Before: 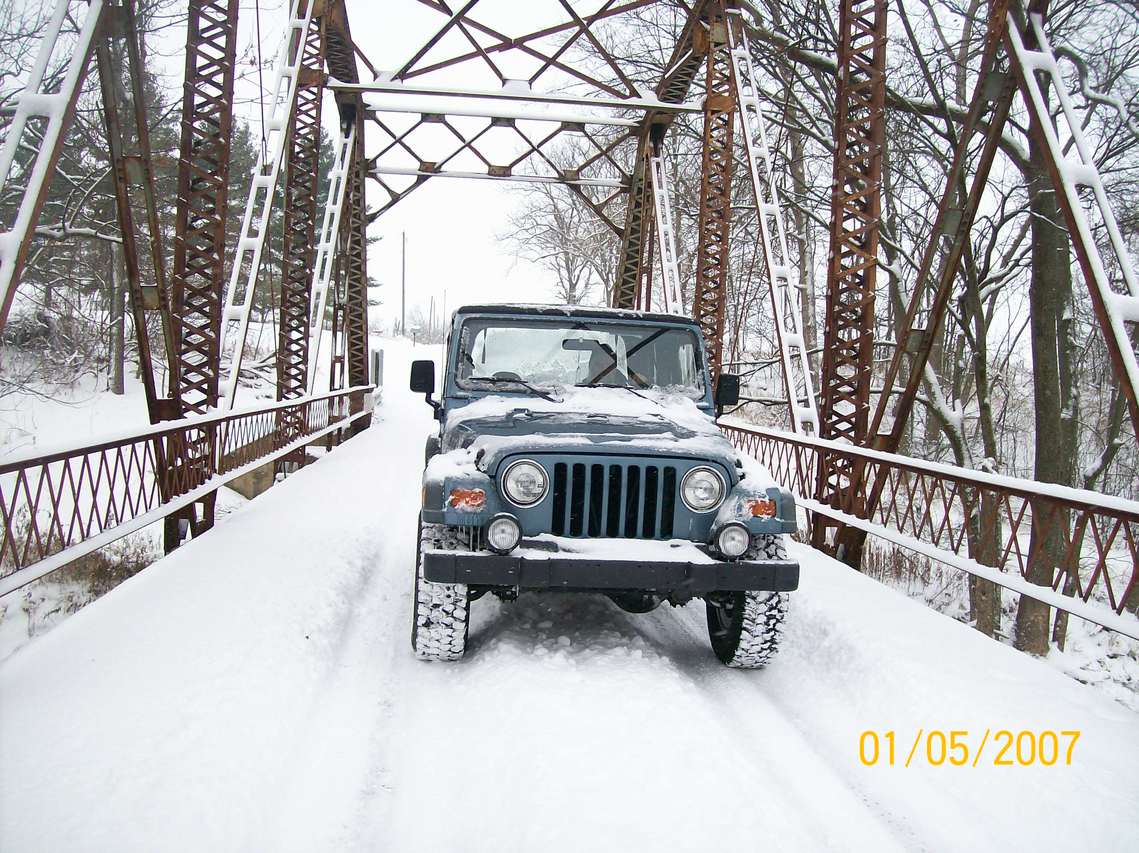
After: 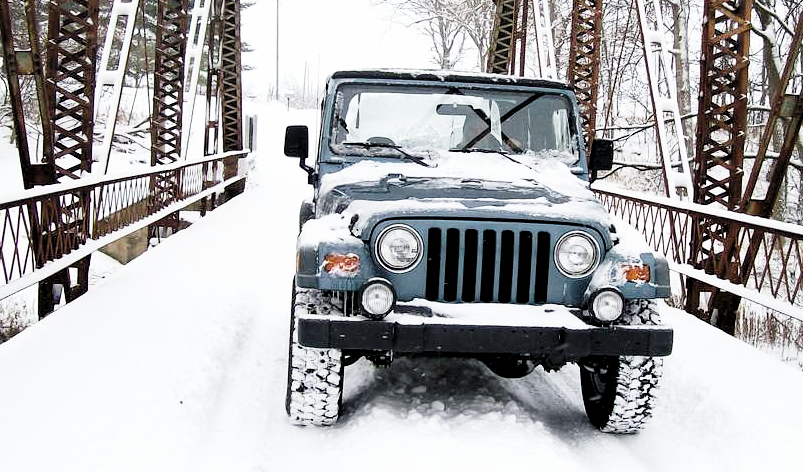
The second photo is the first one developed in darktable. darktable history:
base curve: curves: ch0 [(0, 0) (0.028, 0.03) (0.121, 0.232) (0.46, 0.748) (0.859, 0.968) (1, 1)], preserve colors none
levels: levels [0.116, 0.574, 1]
crop: left 11.123%, top 27.61%, right 18.3%, bottom 17.034%
